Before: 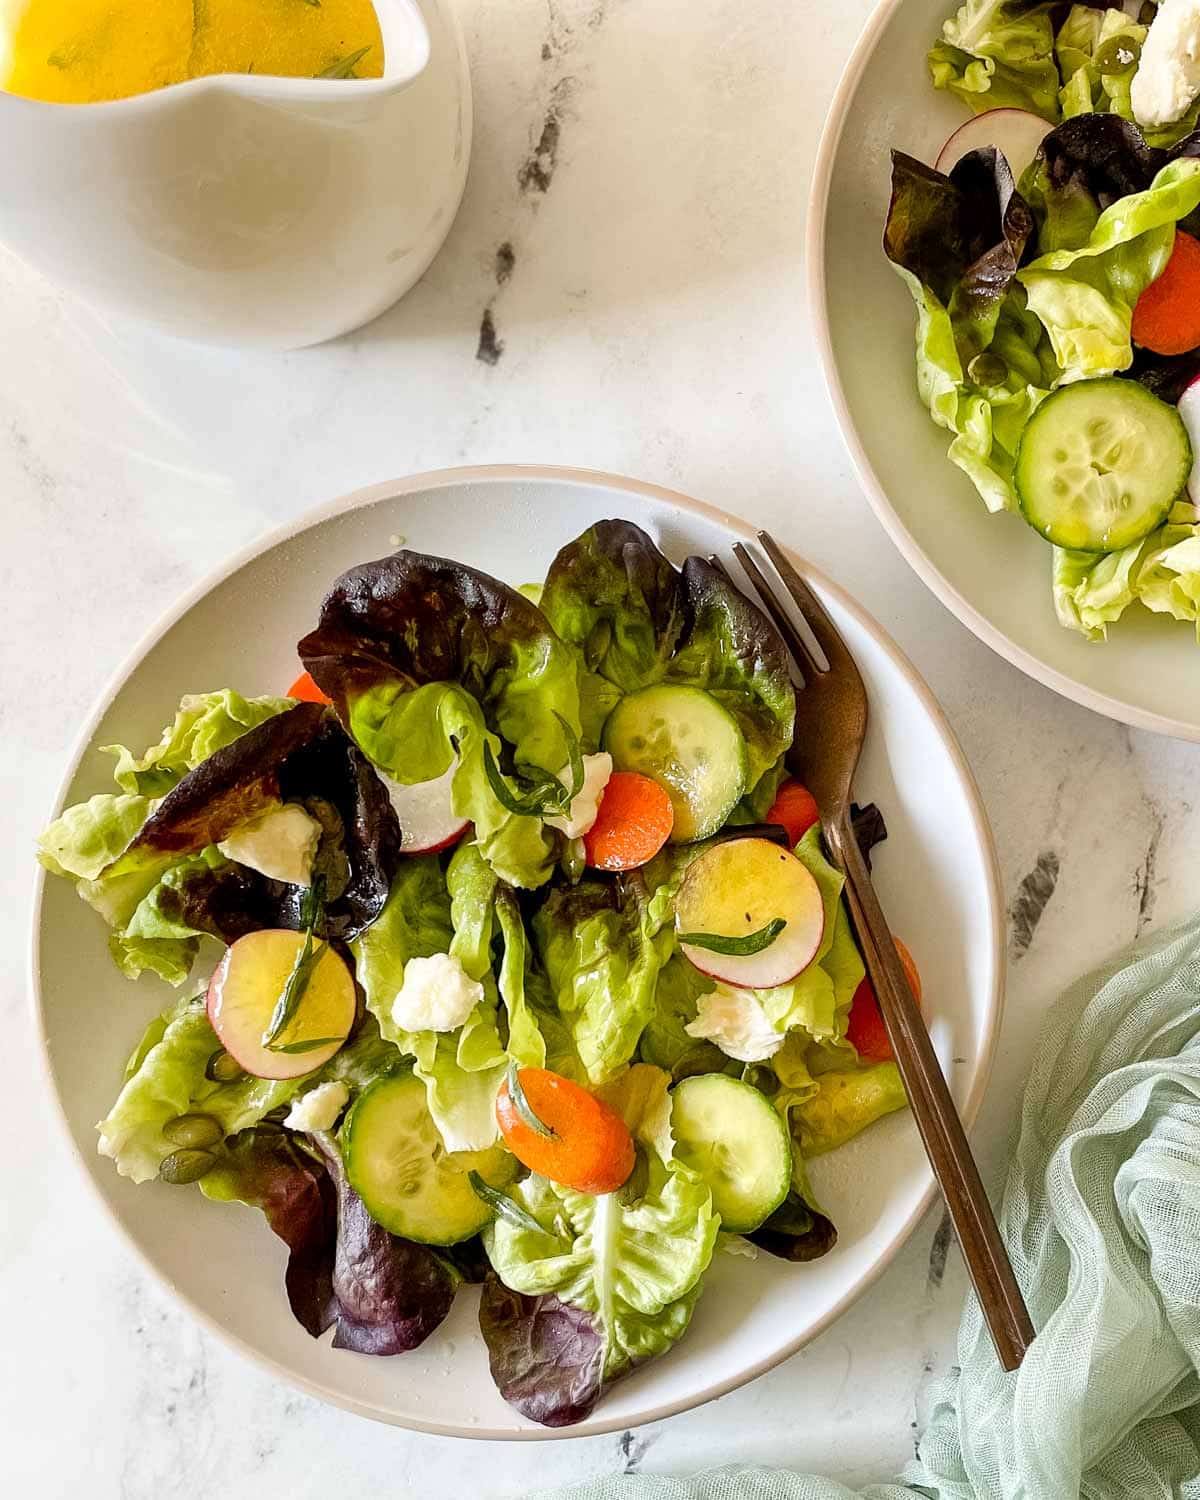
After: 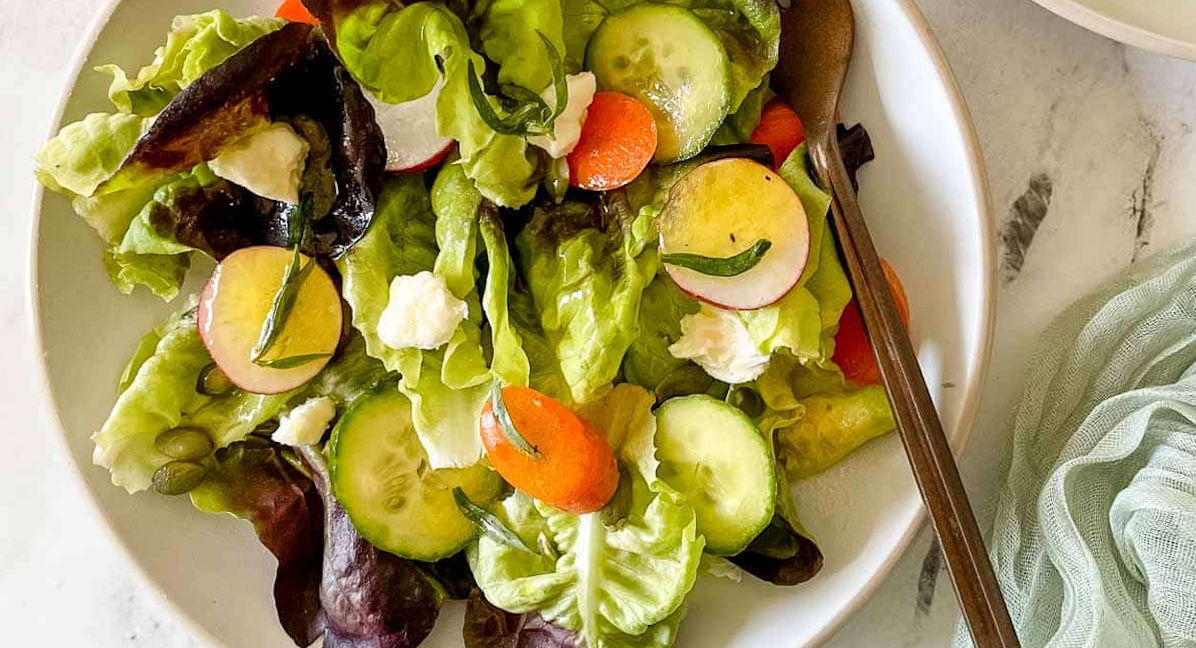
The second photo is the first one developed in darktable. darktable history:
crop: top 45.551%, bottom 12.262%
rotate and perspective: lens shift (horizontal) -0.055, automatic cropping off
